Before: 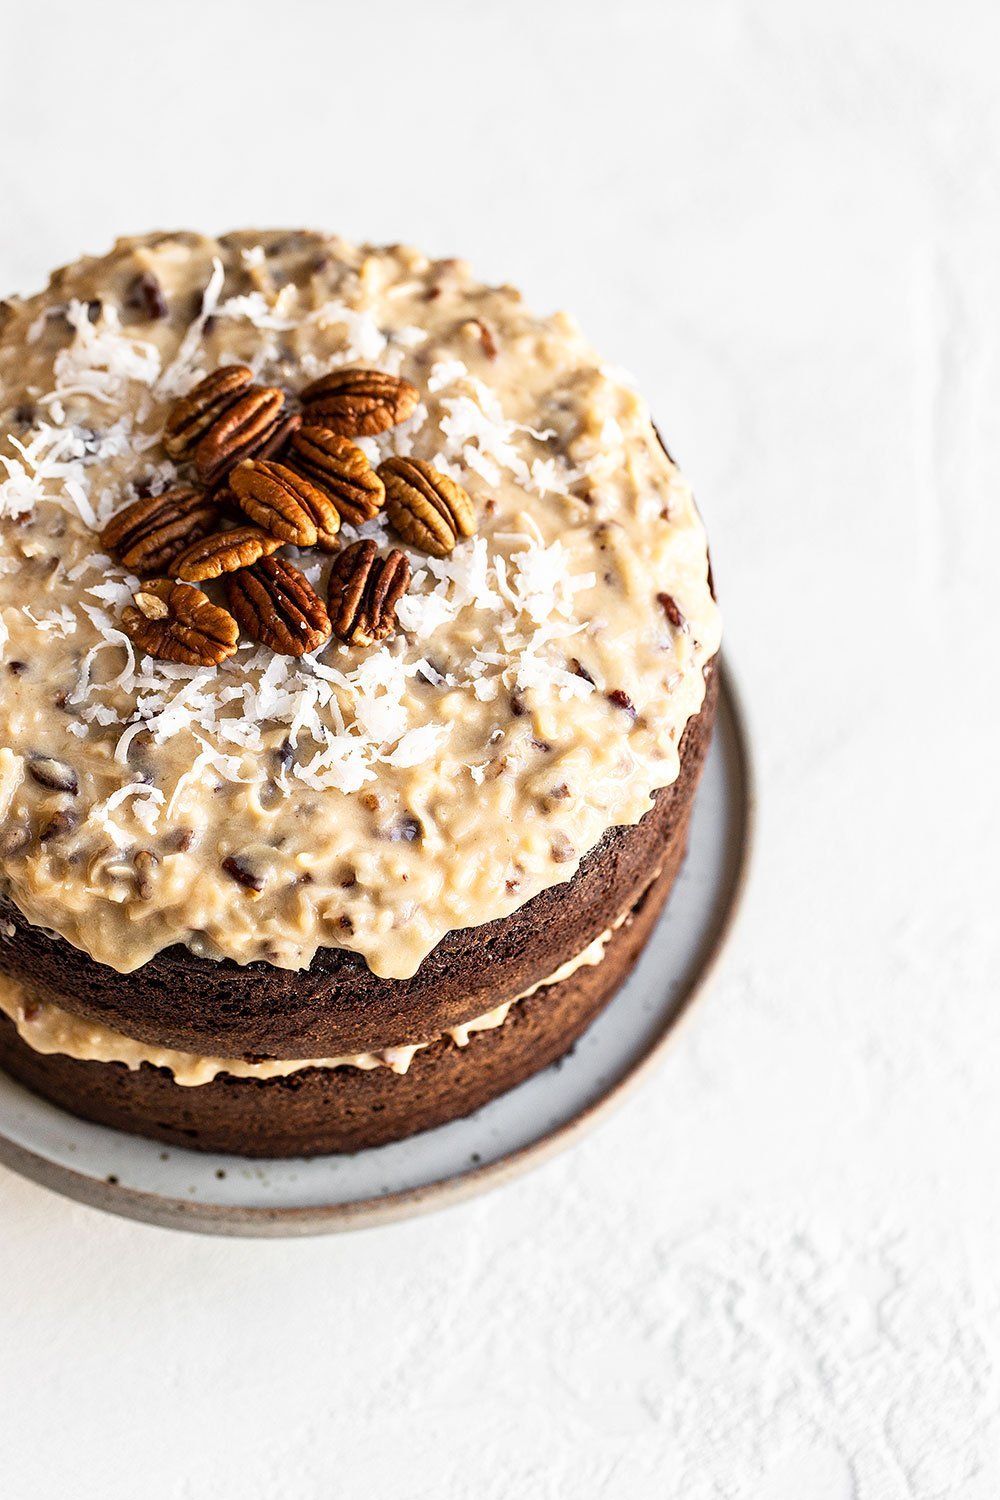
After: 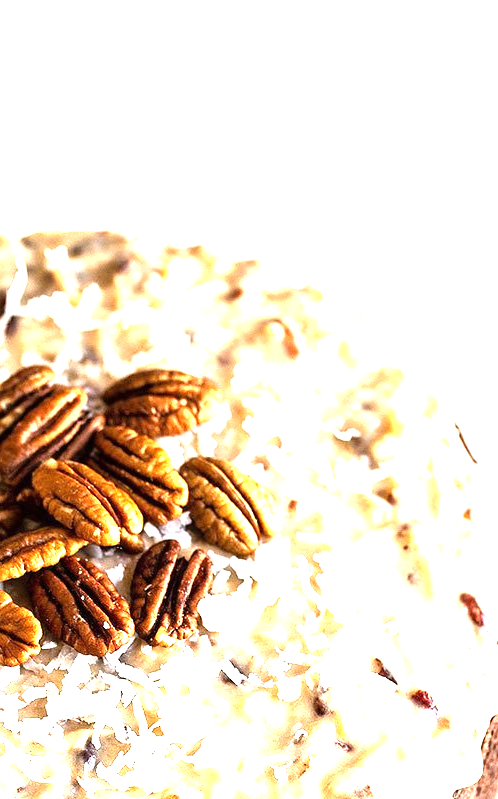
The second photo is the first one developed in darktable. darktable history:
crop: left 19.722%, right 30.404%, bottom 46.716%
tone equalizer: -8 EV -0.396 EV, -7 EV -0.36 EV, -6 EV -0.309 EV, -5 EV -0.221 EV, -3 EV 0.251 EV, -2 EV 0.337 EV, -1 EV 0.375 EV, +0 EV 0.437 EV, mask exposure compensation -0.504 EV
exposure: black level correction 0, exposure 1.107 EV, compensate exposure bias true, compensate highlight preservation false
